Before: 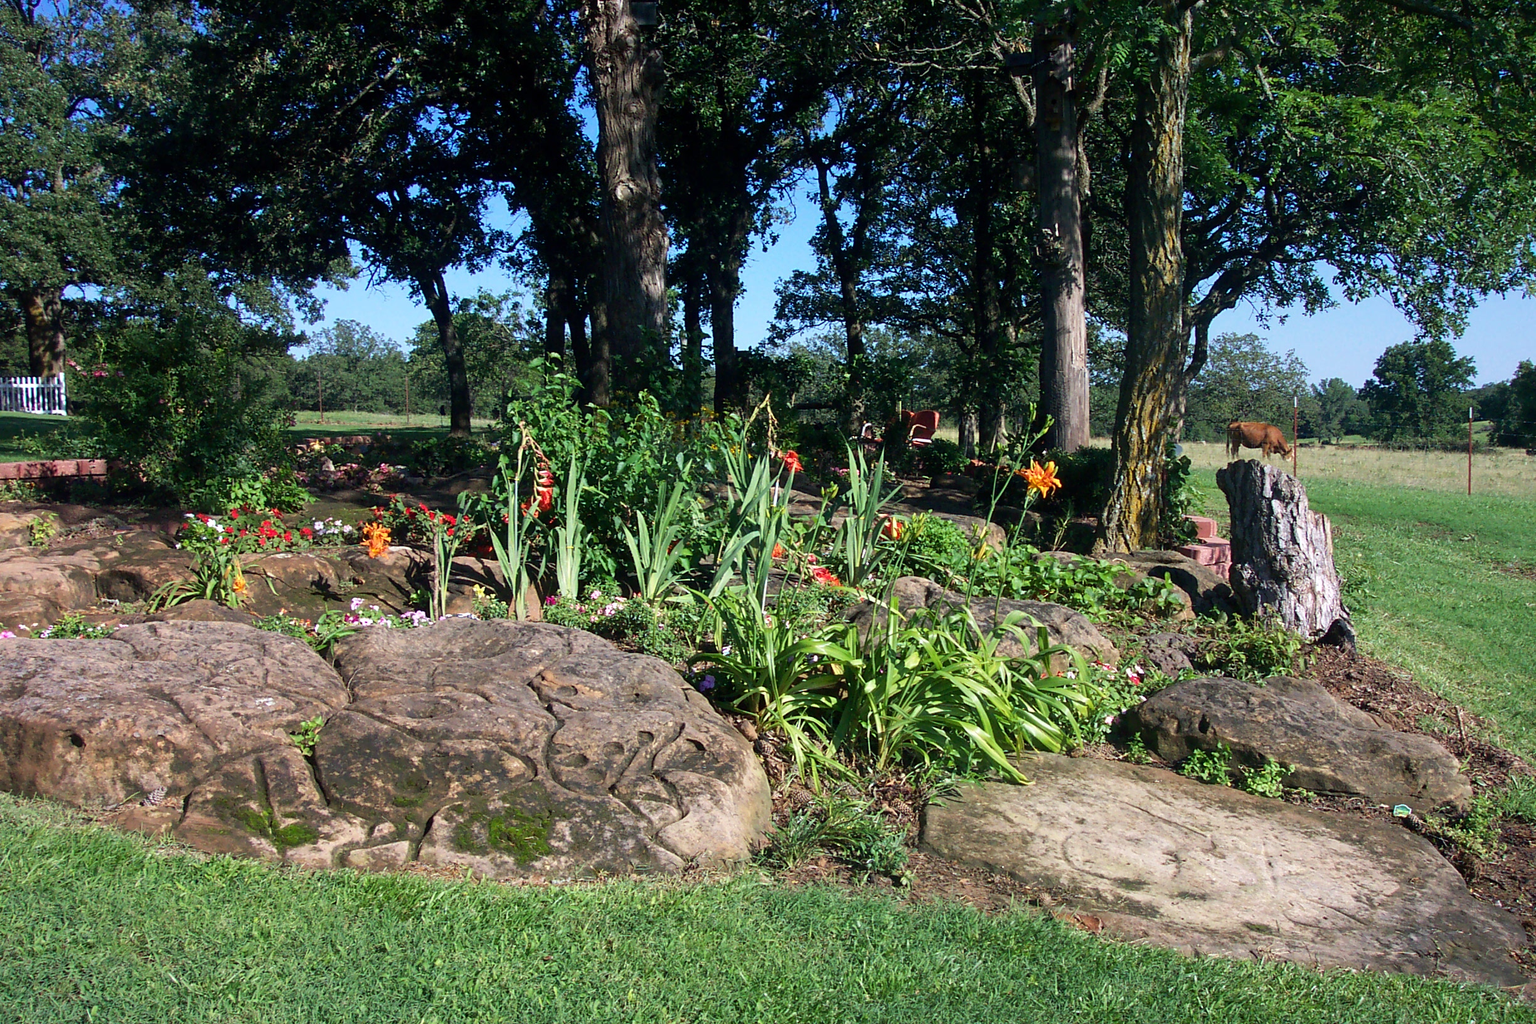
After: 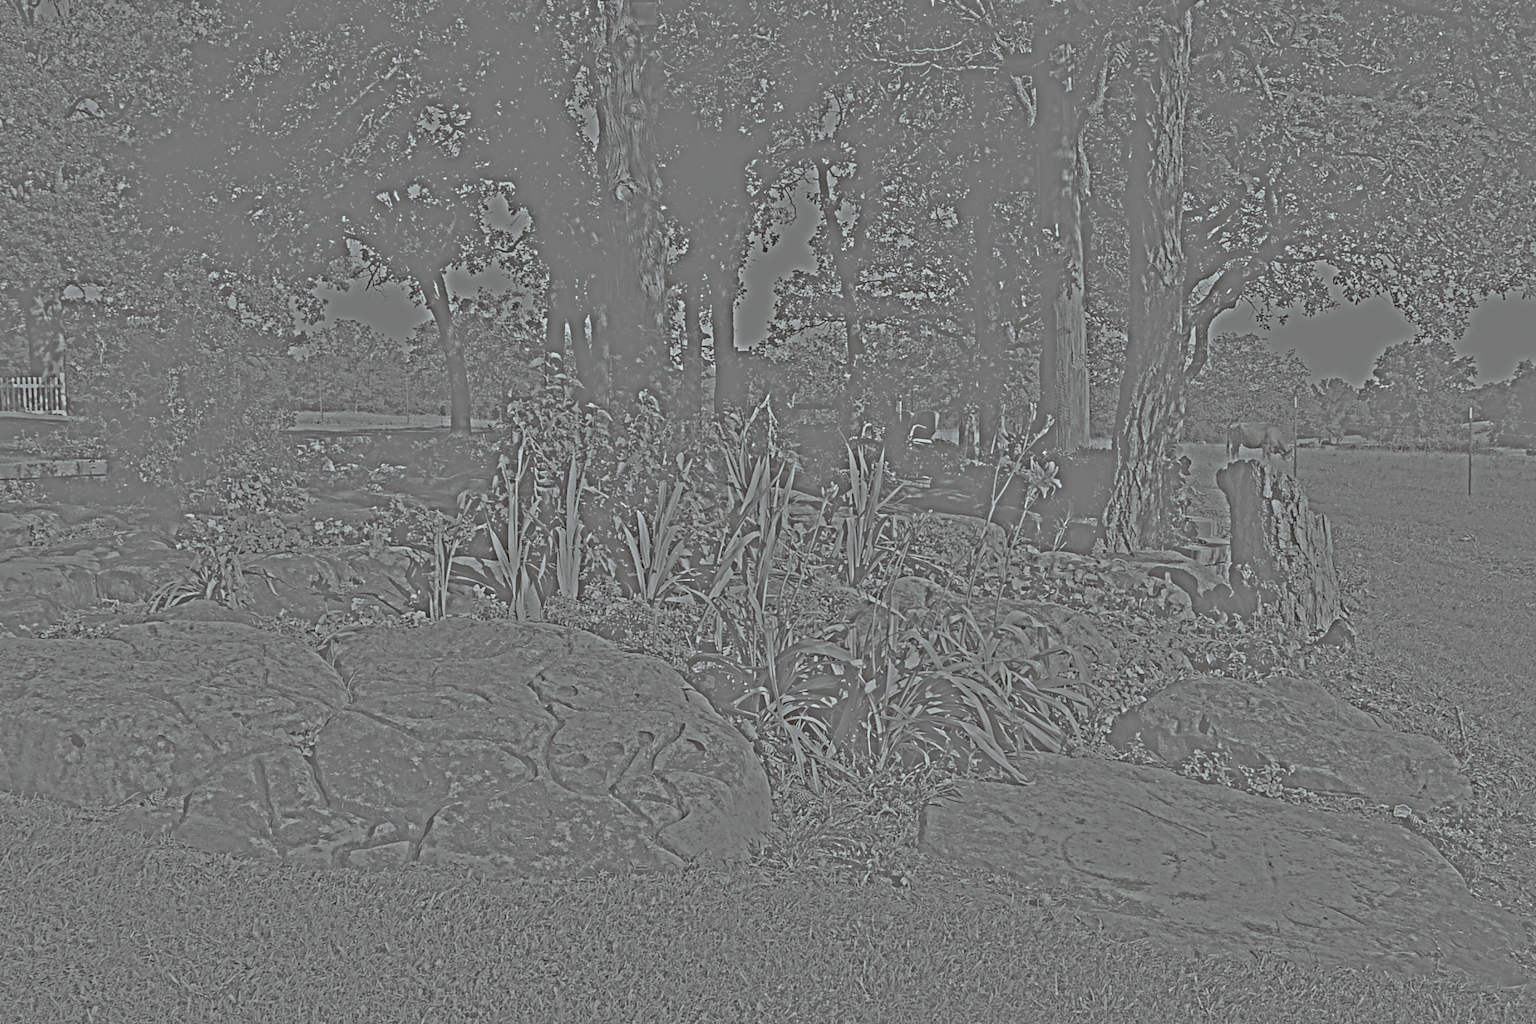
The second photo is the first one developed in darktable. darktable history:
highpass: sharpness 25.84%, contrast boost 14.94%
color correction: highlights a* -4.98, highlights b* -3.76, shadows a* 3.83, shadows b* 4.08
